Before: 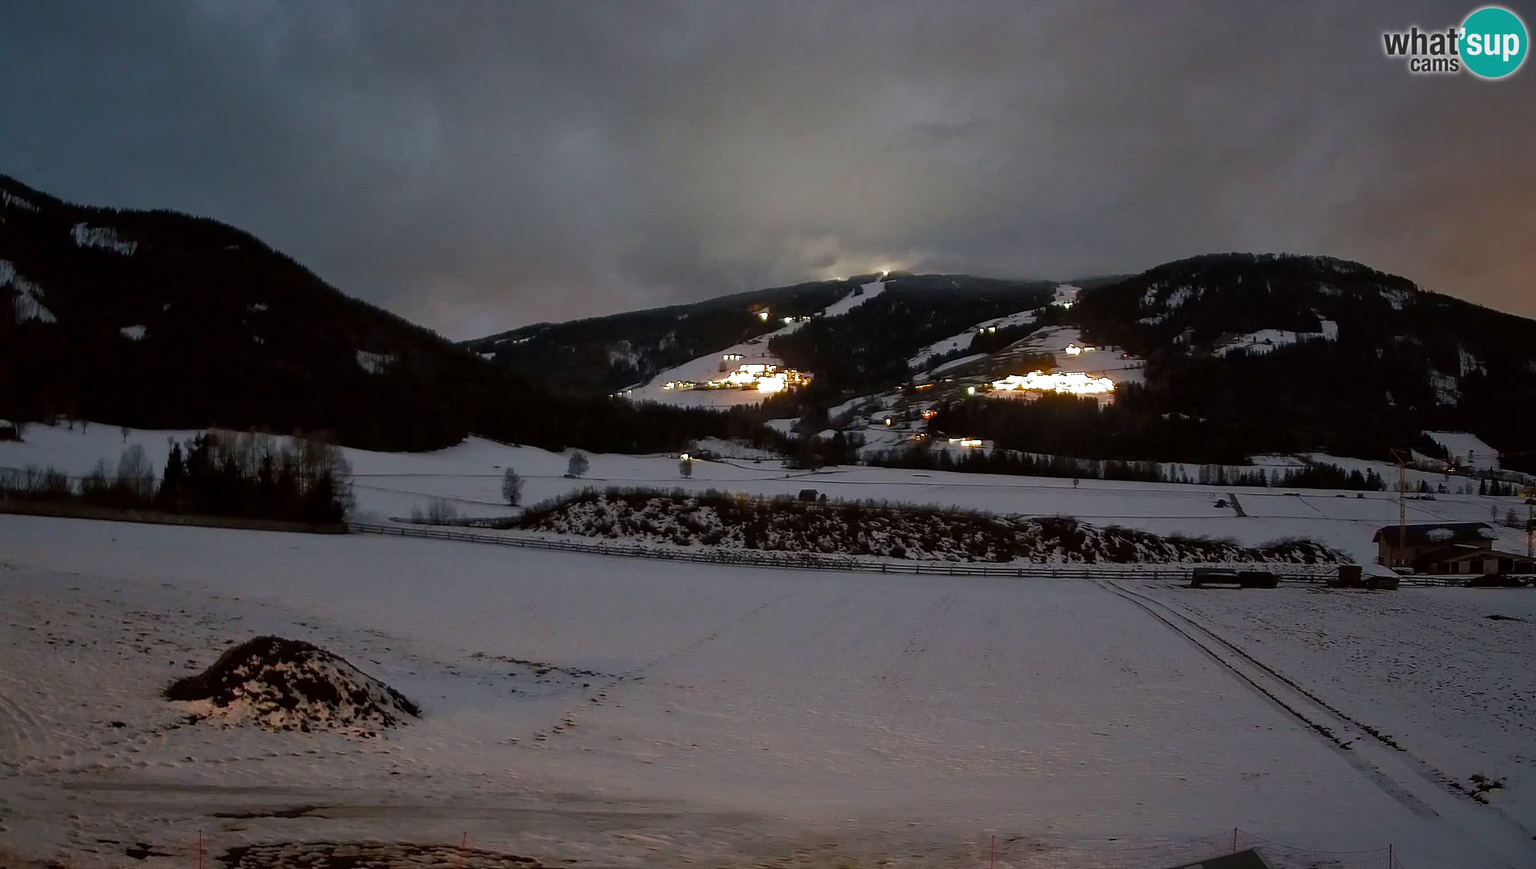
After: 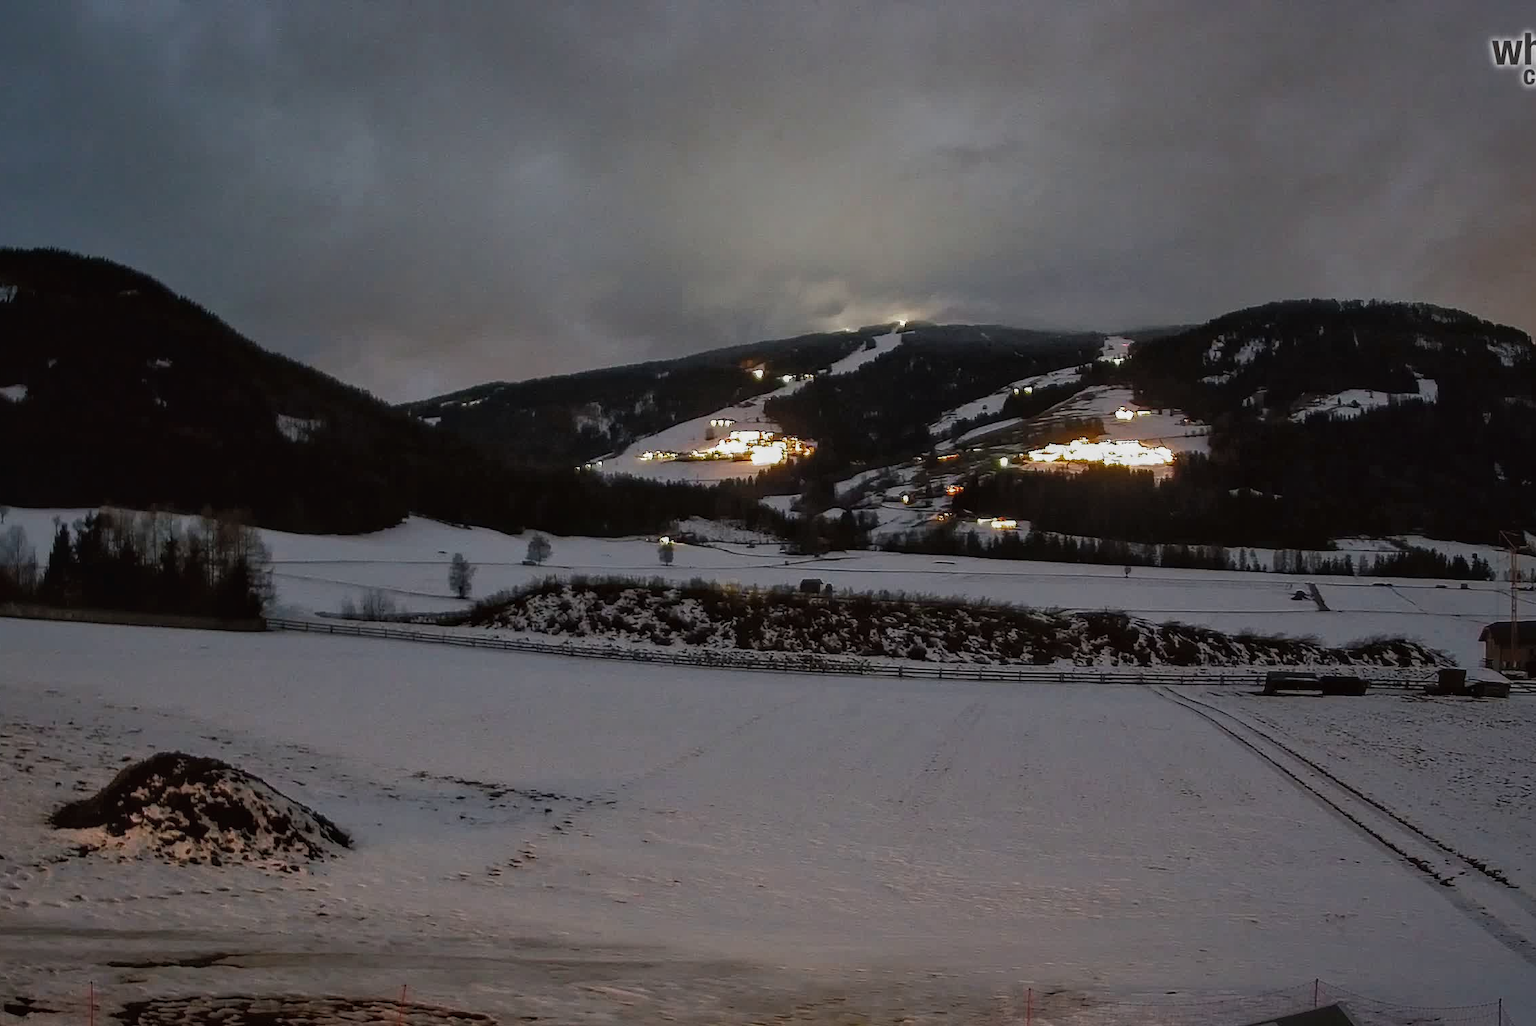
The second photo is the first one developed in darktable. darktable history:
local contrast: on, module defaults
contrast brightness saturation: contrast -0.092, saturation -0.084
crop: left 8.027%, right 7.438%
